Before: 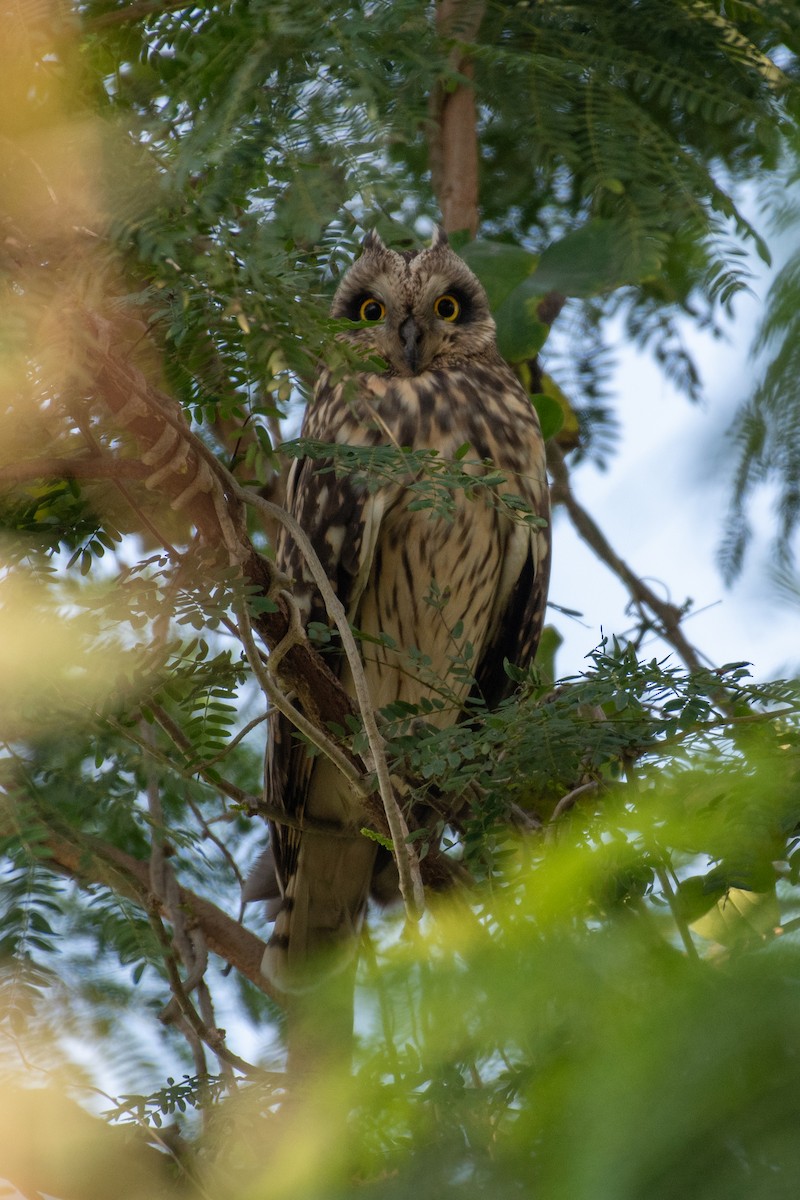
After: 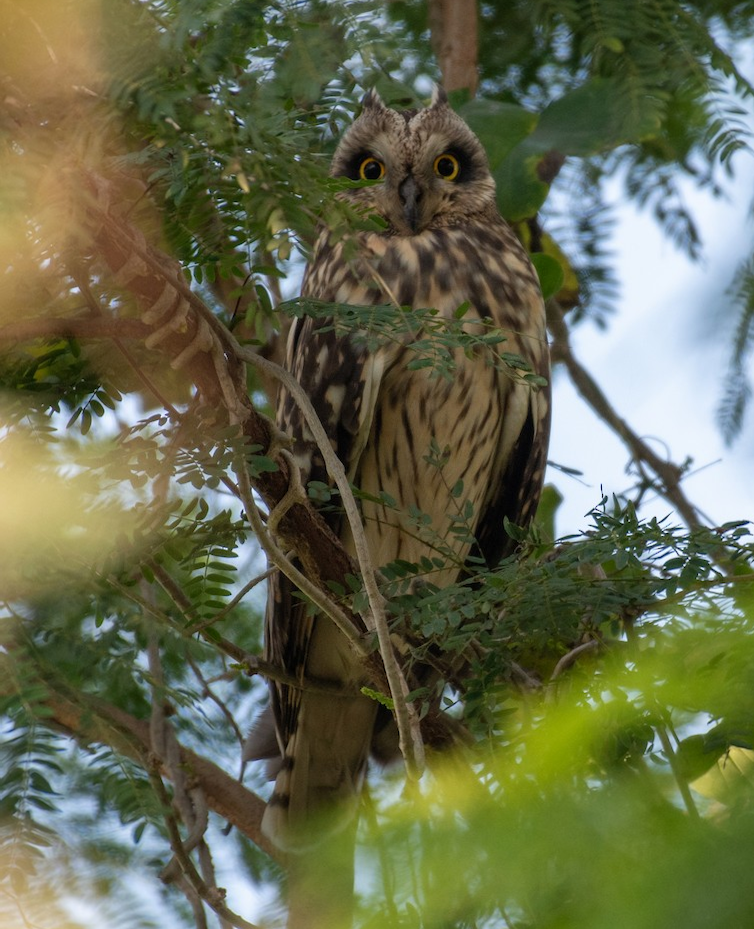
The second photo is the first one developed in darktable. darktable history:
crop and rotate: angle 0.074°, top 11.751%, right 5.543%, bottom 10.676%
